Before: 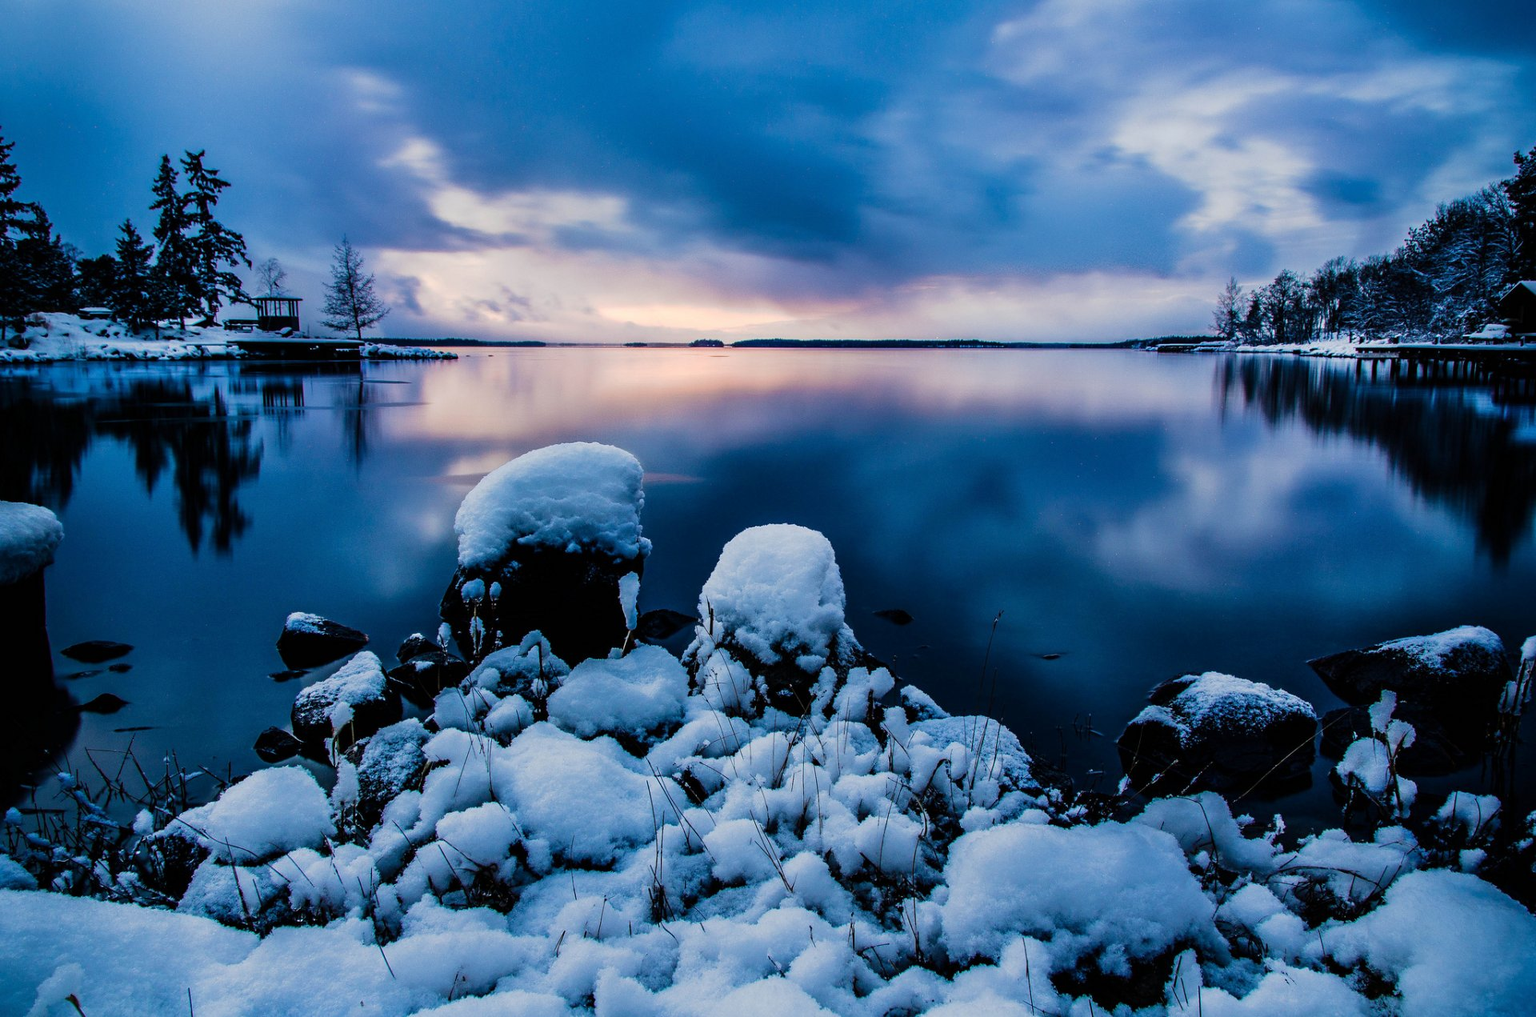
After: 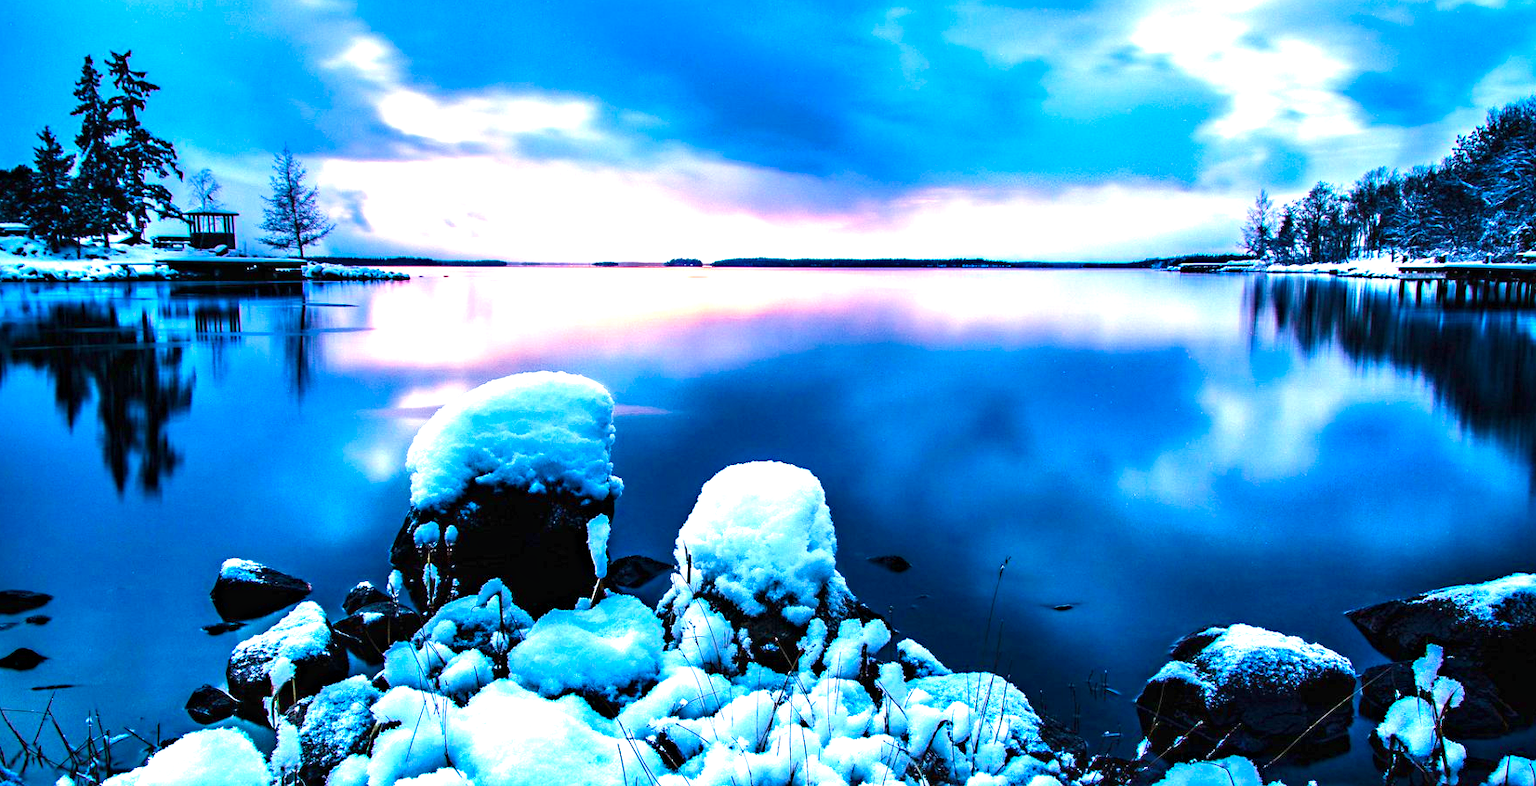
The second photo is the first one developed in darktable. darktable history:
velvia: strength 45%
graduated density: on, module defaults
exposure: black level correction 0, exposure 1.9 EV, compensate highlight preservation false
crop: left 5.596%, top 10.314%, right 3.534%, bottom 19.395%
color balance rgb: perceptual saturation grading › global saturation 25%, global vibrance 20%
haze removal: compatibility mode true, adaptive false
